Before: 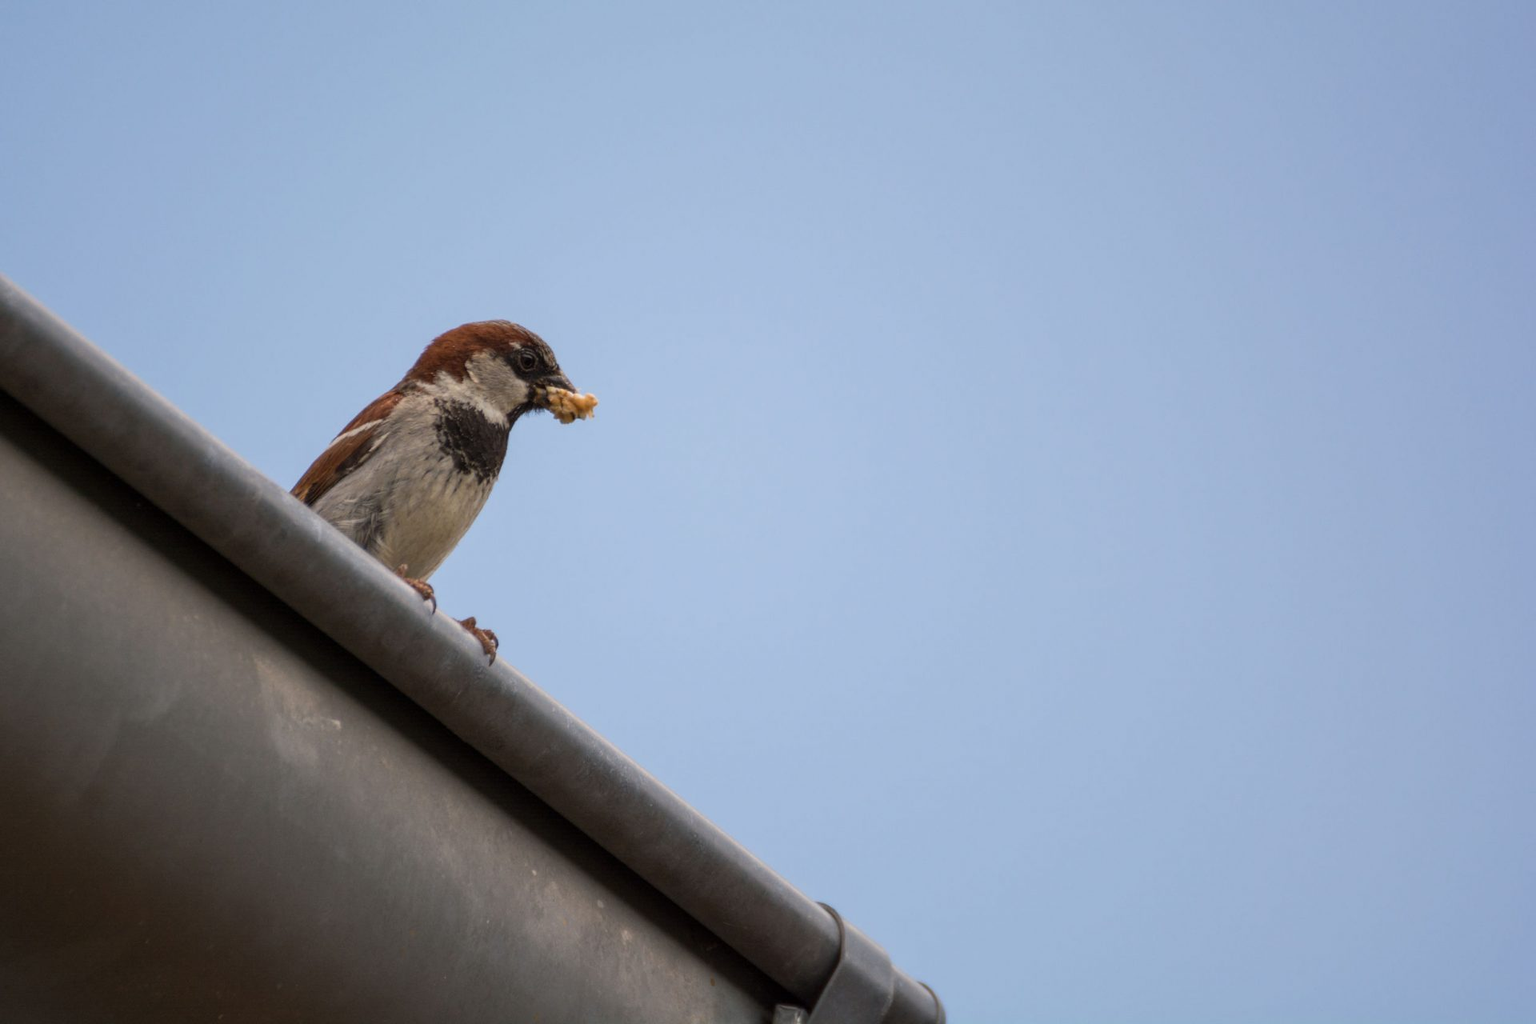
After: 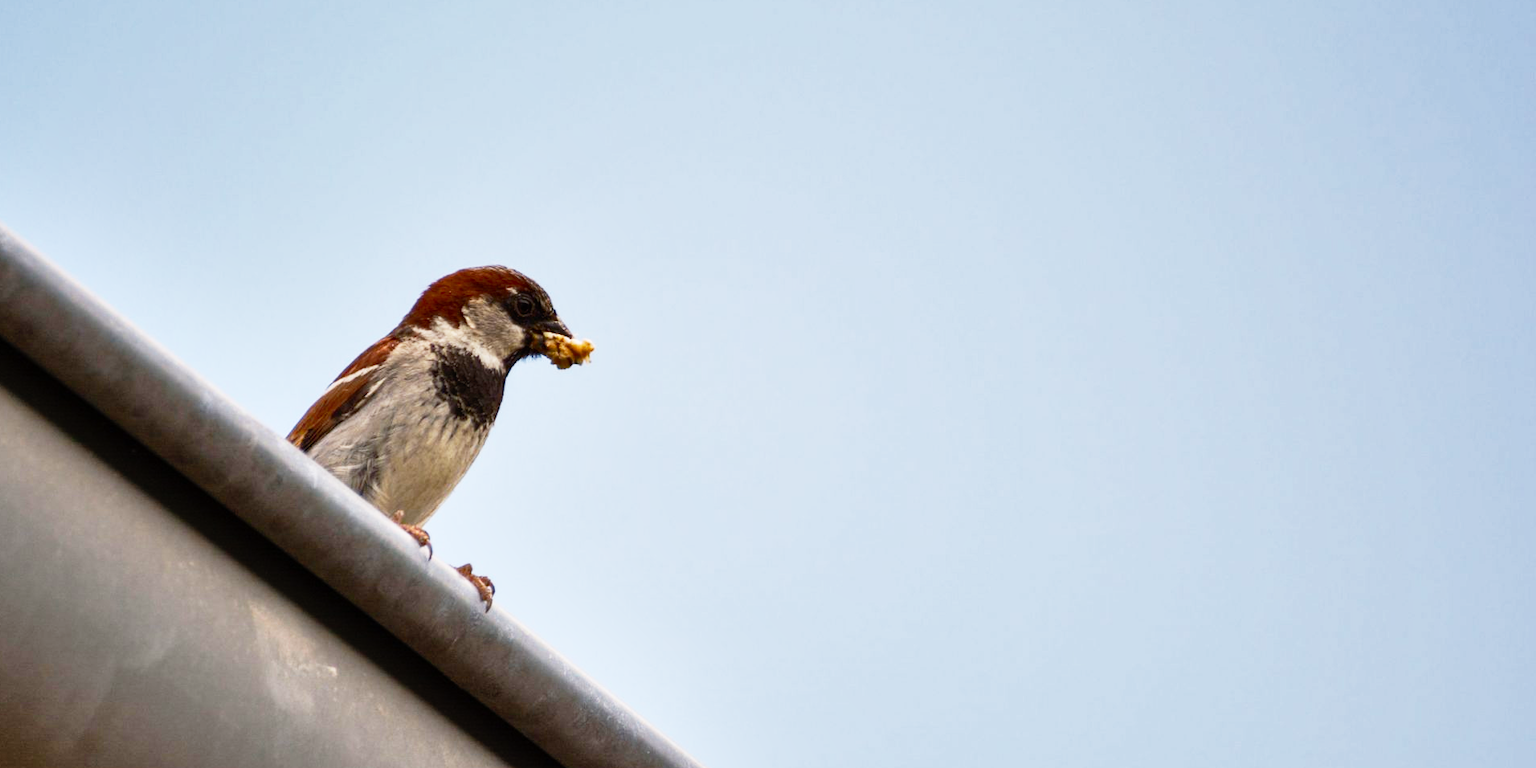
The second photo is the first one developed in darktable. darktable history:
color correction: saturation 1.11
crop: left 0.387%, top 5.469%, bottom 19.809%
shadows and highlights: shadows 60, highlights -60.23, soften with gaussian
base curve: curves: ch0 [(0, 0) (0.012, 0.01) (0.073, 0.168) (0.31, 0.711) (0.645, 0.957) (1, 1)], preserve colors none
